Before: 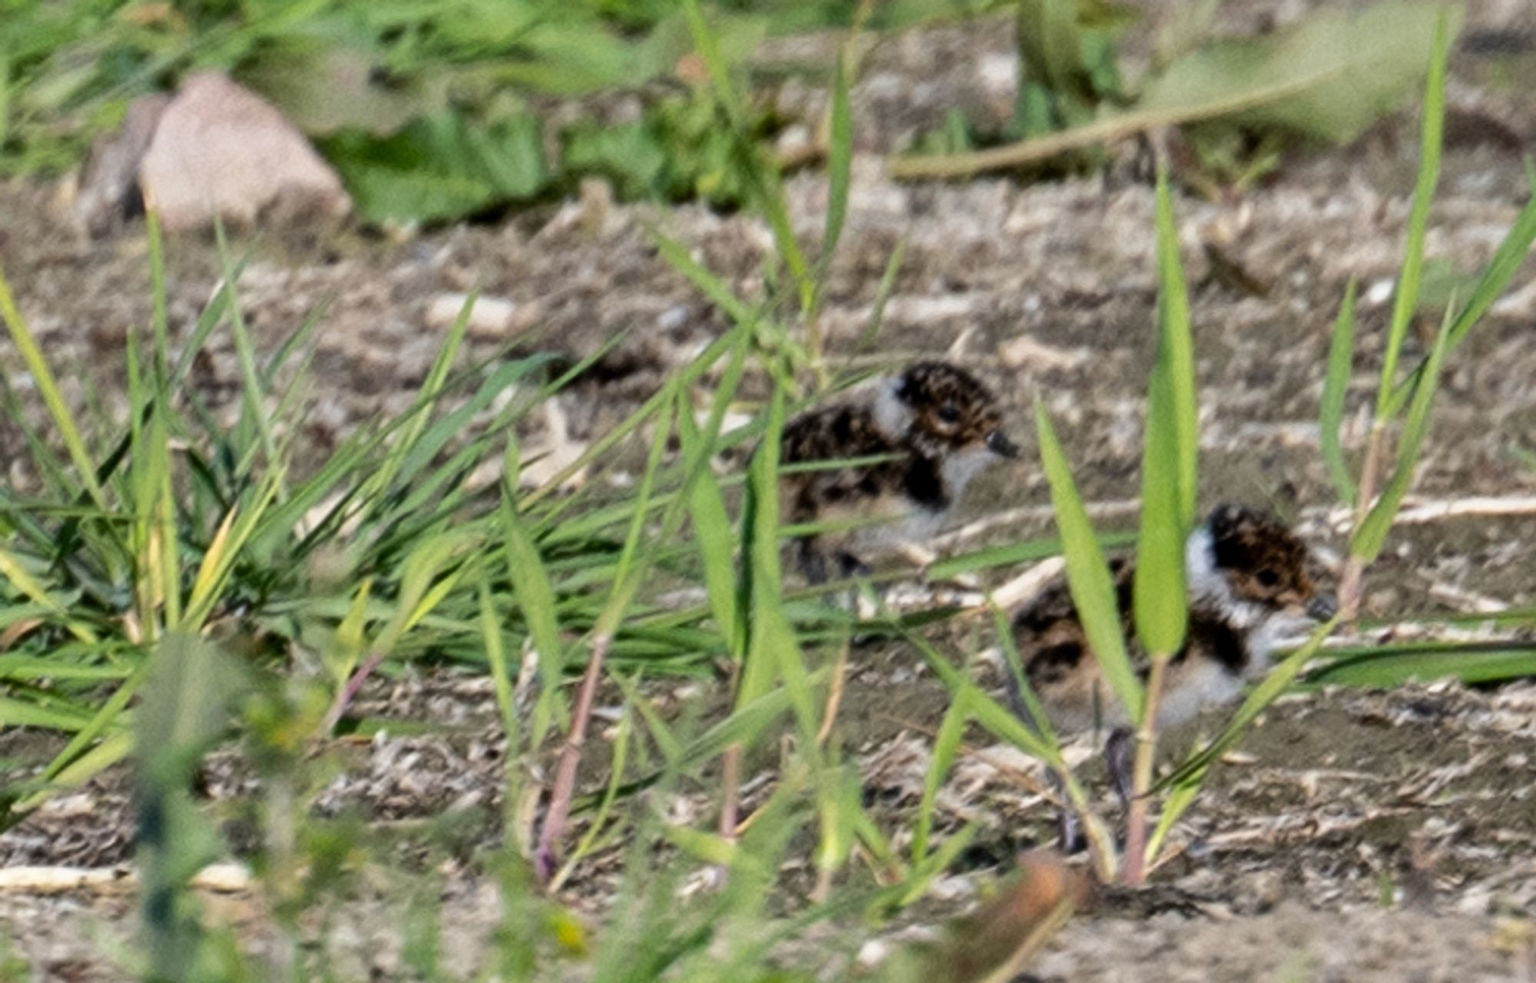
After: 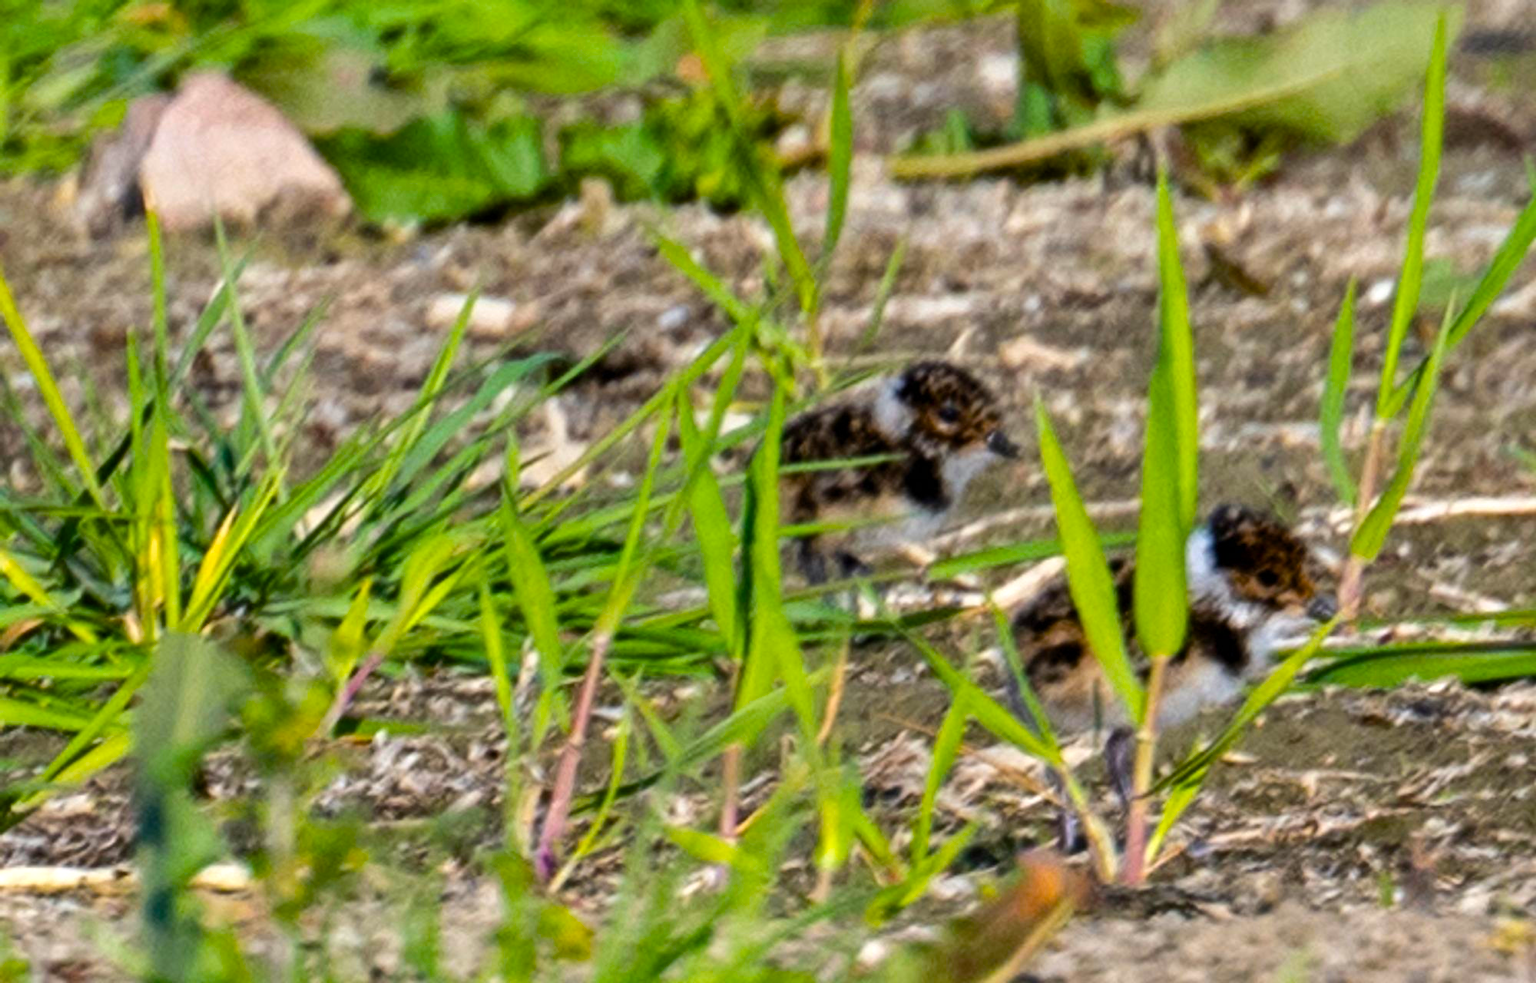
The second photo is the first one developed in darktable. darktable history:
color balance rgb: highlights gain › luminance 14.631%, linear chroma grading › global chroma 33.639%, perceptual saturation grading › global saturation 31.013%
